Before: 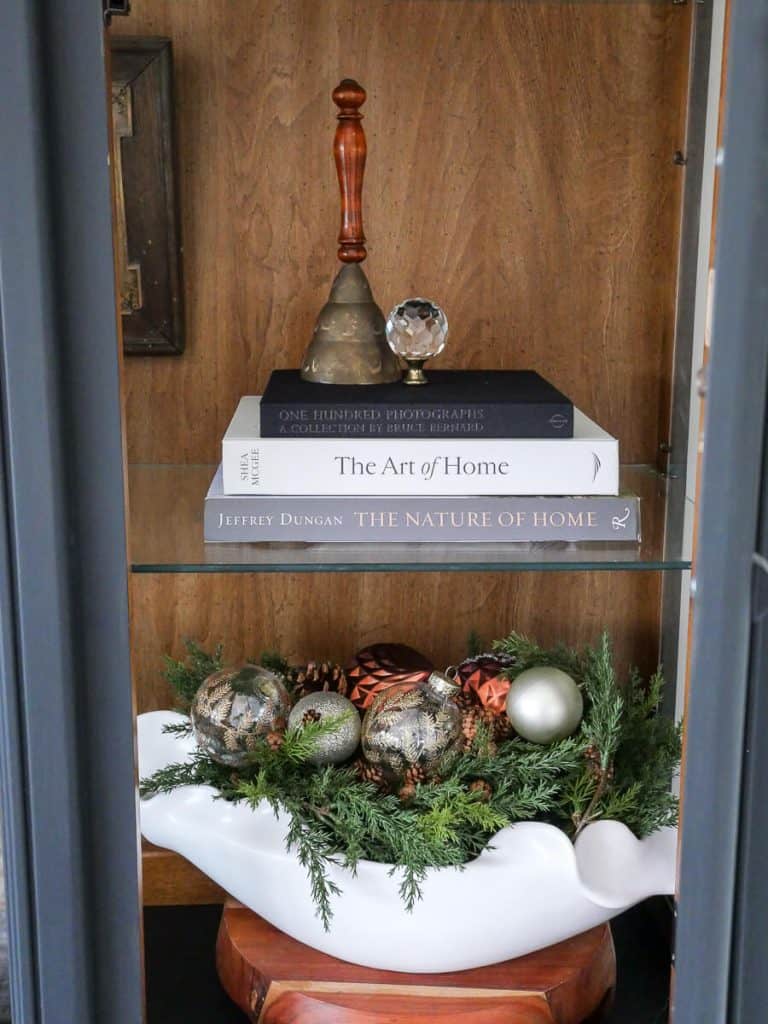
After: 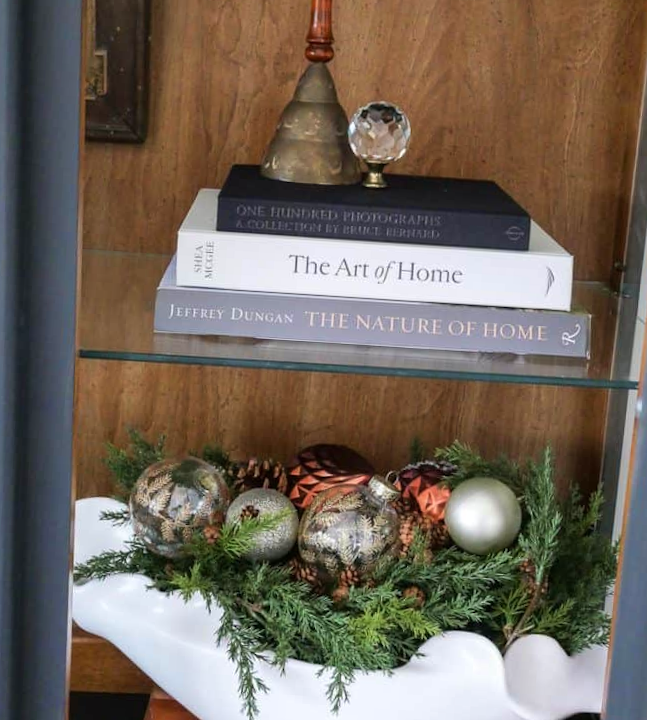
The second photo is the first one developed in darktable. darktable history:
velvia: strength 14.62%
crop and rotate: angle -3.62°, left 9.72%, top 20.829%, right 12.386%, bottom 11.859%
